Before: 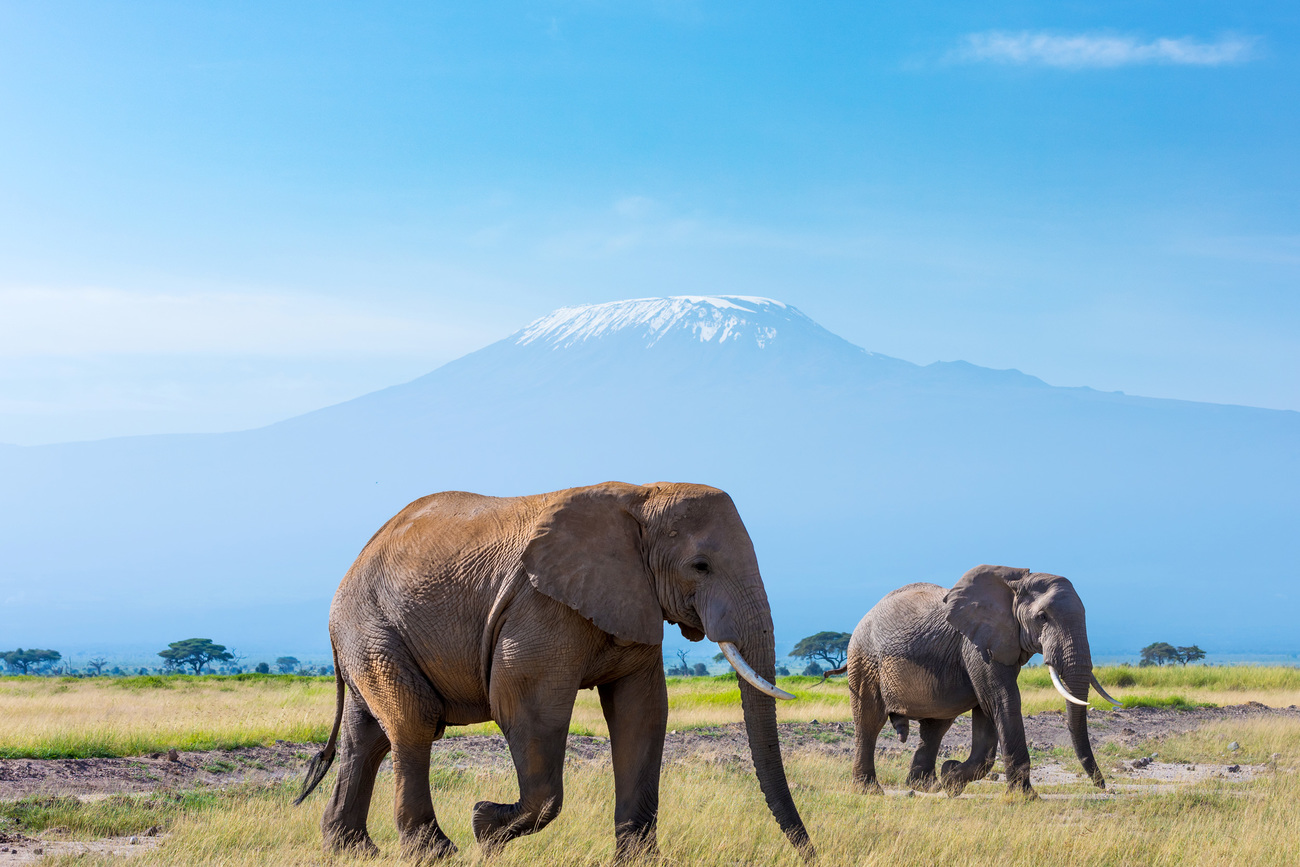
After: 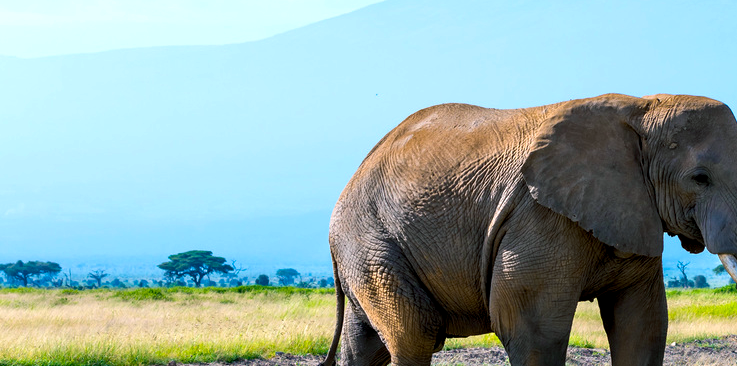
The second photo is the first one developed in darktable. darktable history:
color balance rgb: shadows lift › luminance -7.931%, shadows lift › chroma 2.301%, shadows lift › hue 168.14°, power › luminance -7.753%, power › chroma 1.086%, power › hue 216.15°, global offset › luminance -0.493%, linear chroma grading › mid-tones 7.83%, perceptual saturation grading › global saturation 0.716%, perceptual brilliance grading › global brilliance 11.927%, global vibrance 20%
crop: top 44.814%, right 43.243%, bottom 12.937%
